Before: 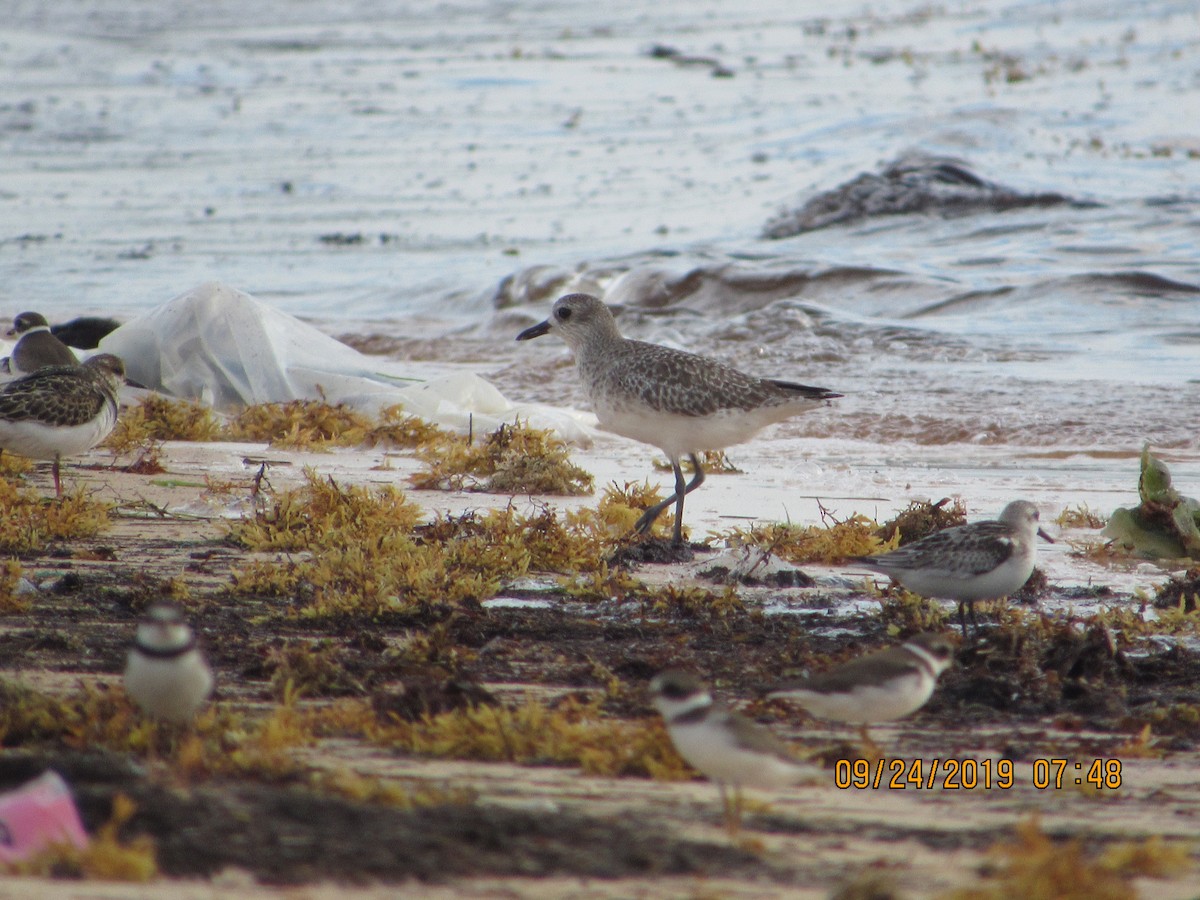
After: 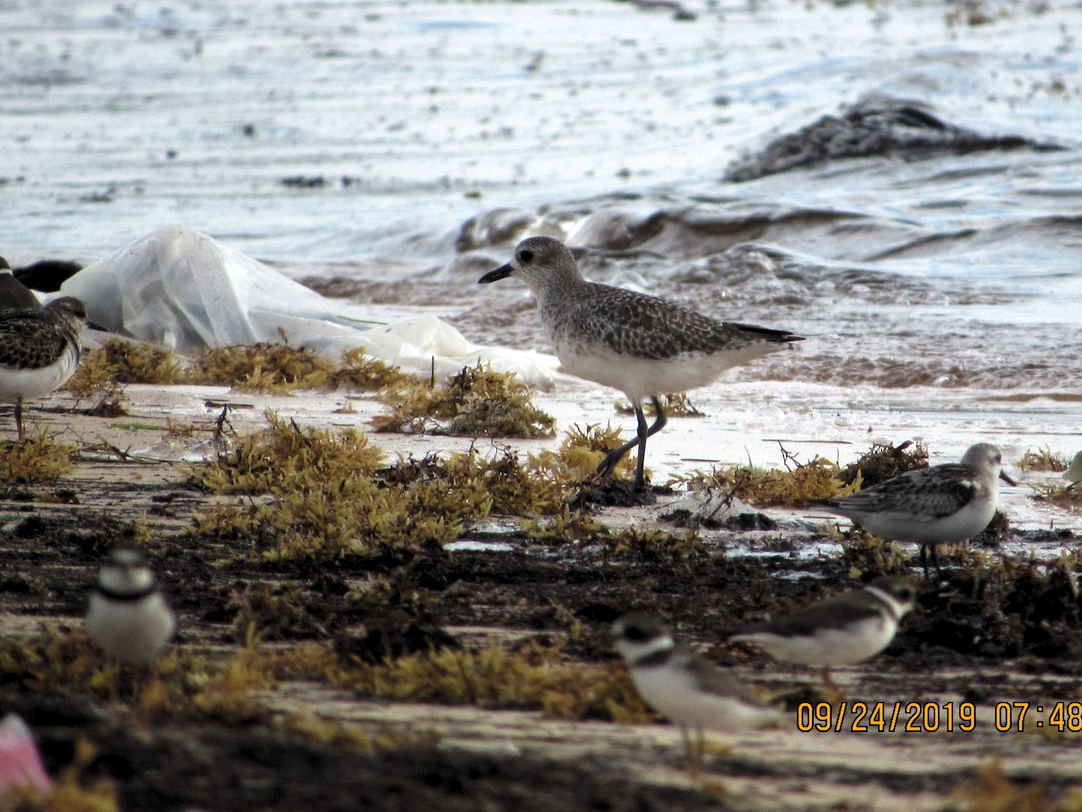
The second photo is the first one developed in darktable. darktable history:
levels: levels [0.129, 0.519, 0.867]
base curve: curves: ch0 [(0, 0) (0.472, 0.455) (1, 1)]
crop: left 3.197%, top 6.39%, right 6.558%, bottom 3.306%
